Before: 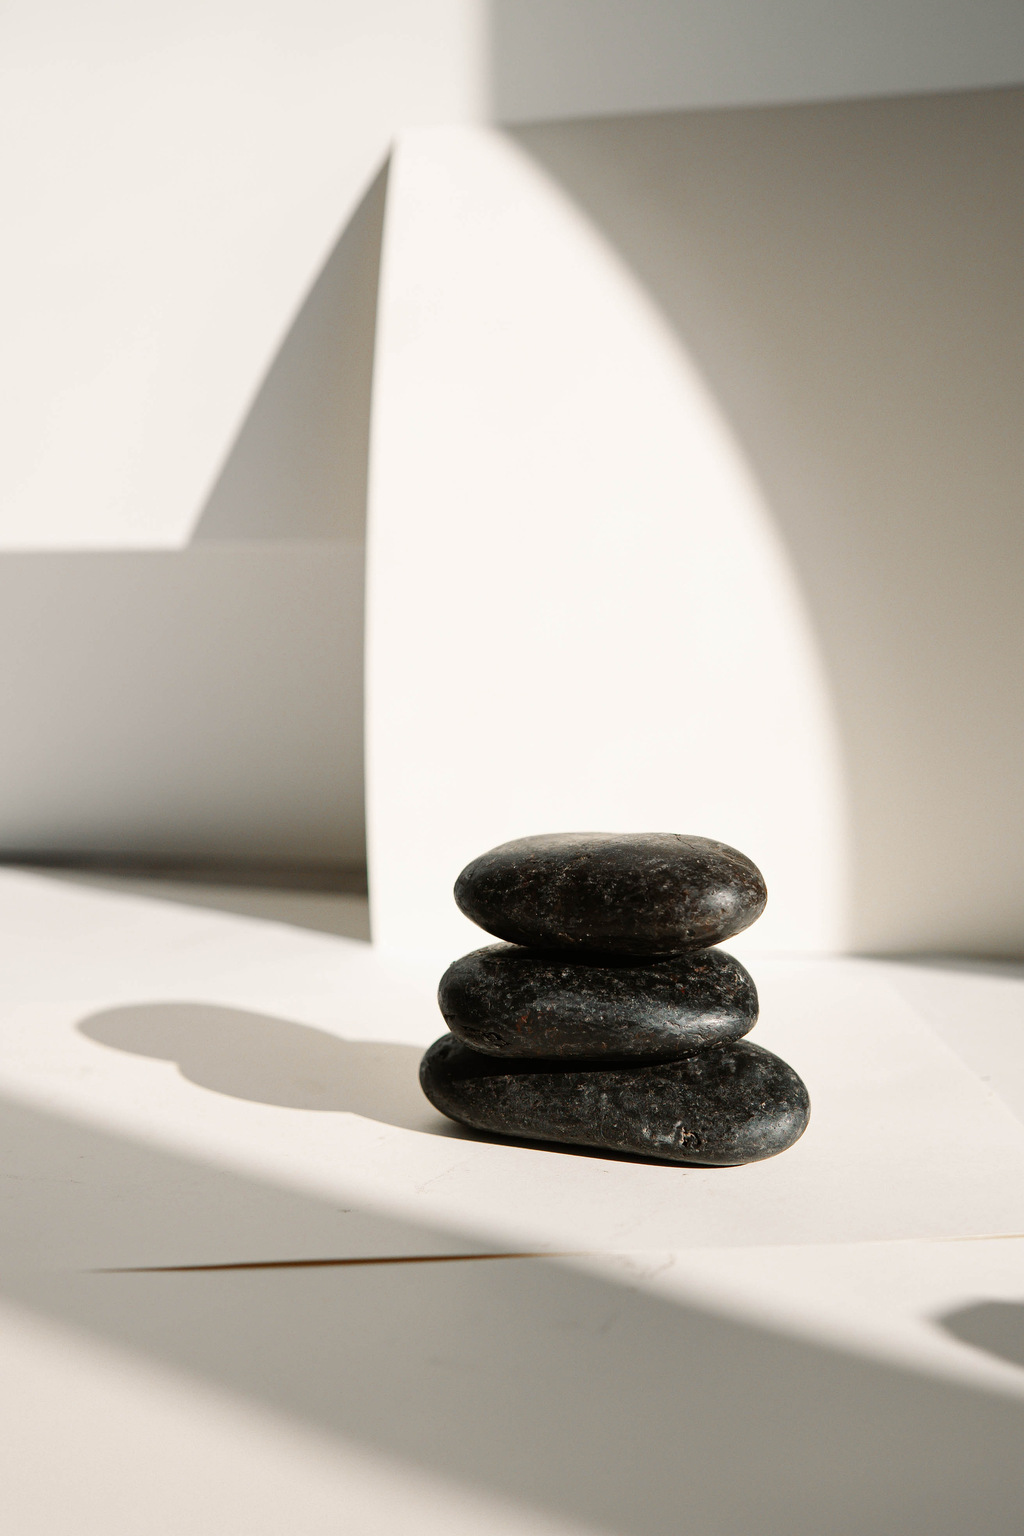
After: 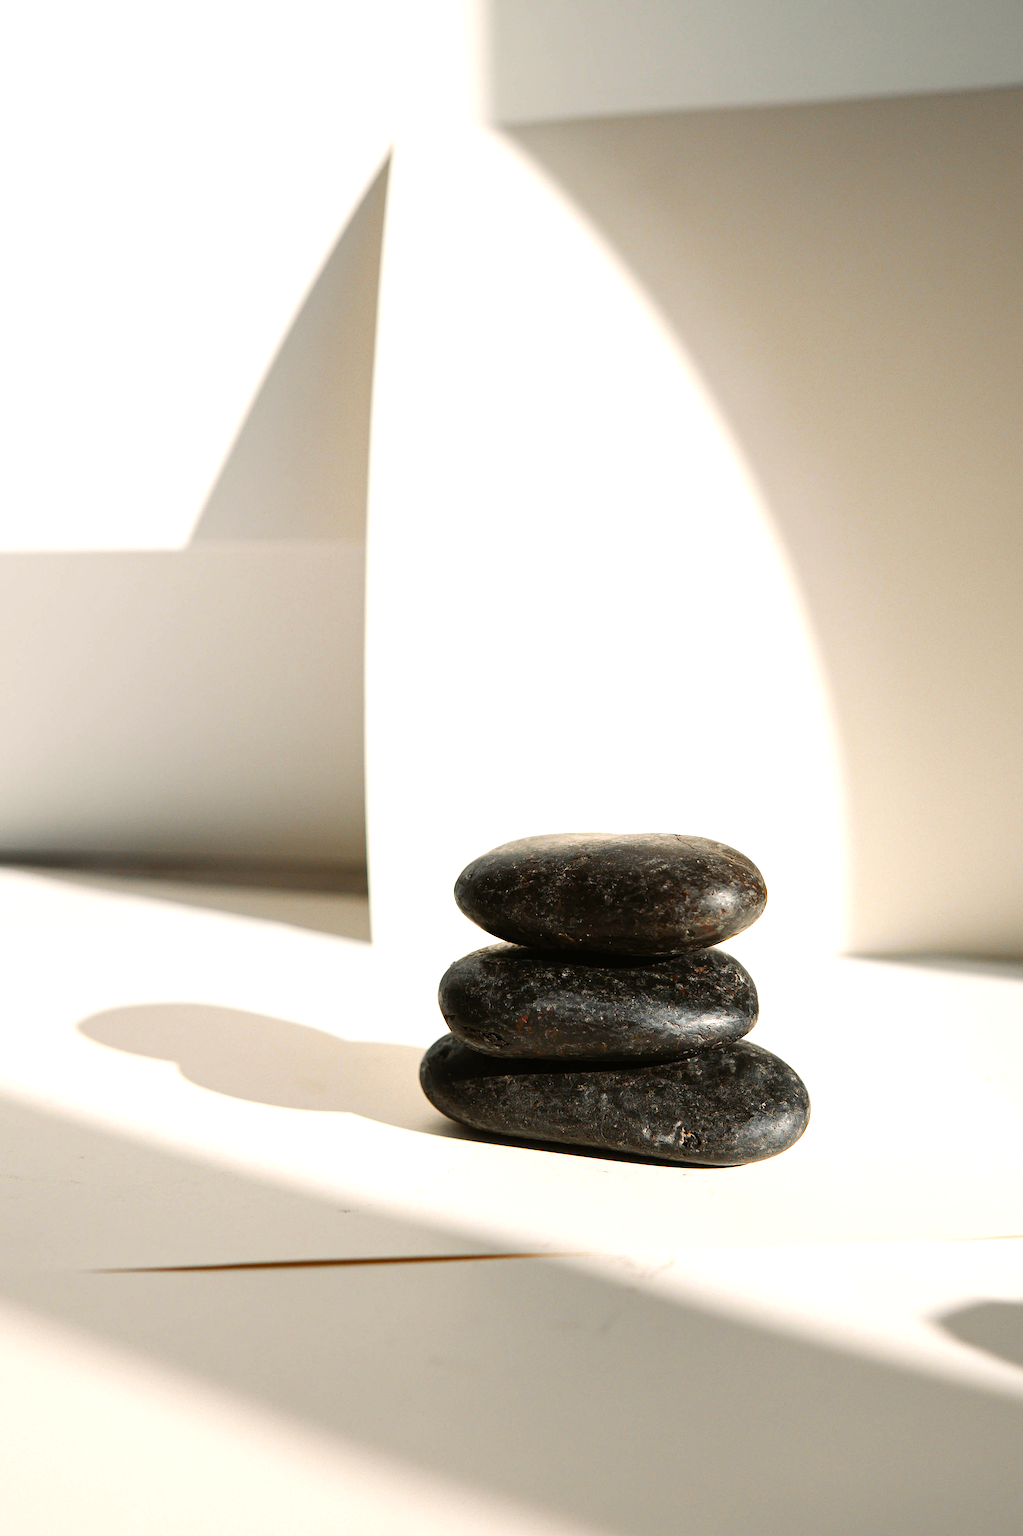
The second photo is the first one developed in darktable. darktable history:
color zones: curves: ch0 [(0, 0.499) (0.143, 0.5) (0.286, 0.5) (0.429, 0.476) (0.571, 0.284) (0.714, 0.243) (0.857, 0.449) (1, 0.499)]; ch1 [(0, 0.532) (0.143, 0.645) (0.286, 0.696) (0.429, 0.211) (0.571, 0.504) (0.714, 0.493) (0.857, 0.495) (1, 0.532)]; ch2 [(0, 0.5) (0.143, 0.5) (0.286, 0.427) (0.429, 0.324) (0.571, 0.5) (0.714, 0.5) (0.857, 0.5) (1, 0.5)]
exposure: black level correction 0, exposure 0.5 EV, compensate exposure bias true, compensate highlight preservation false
